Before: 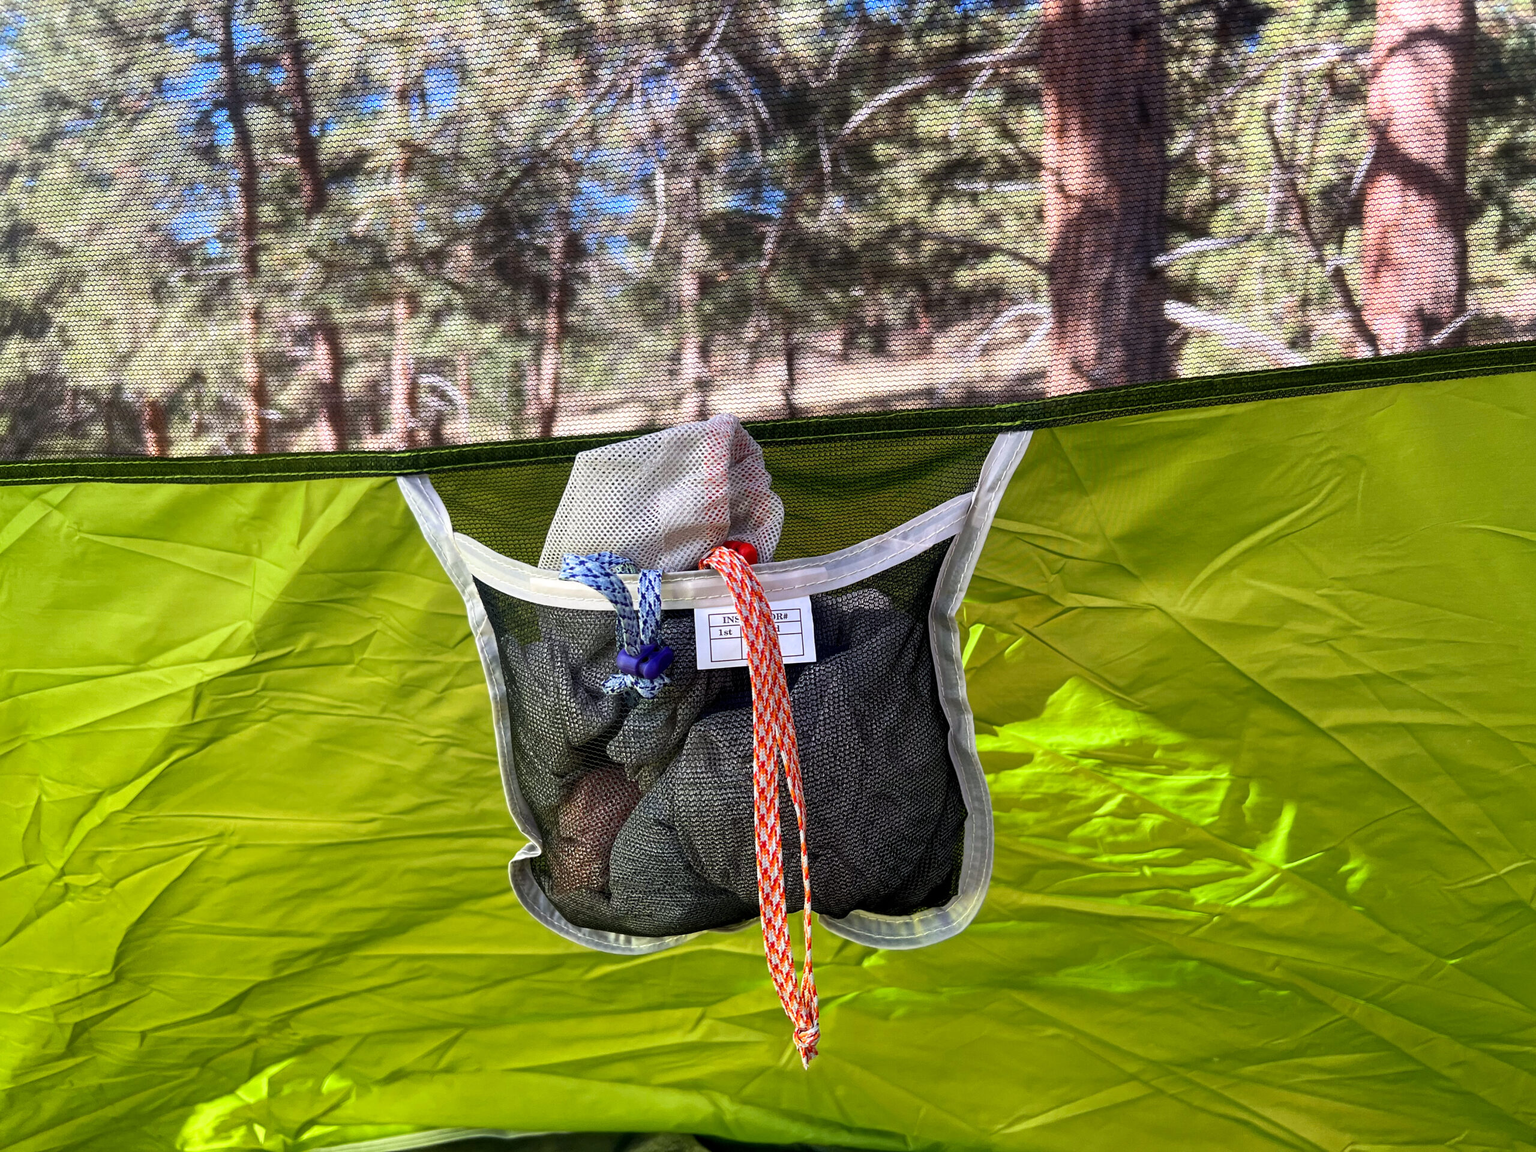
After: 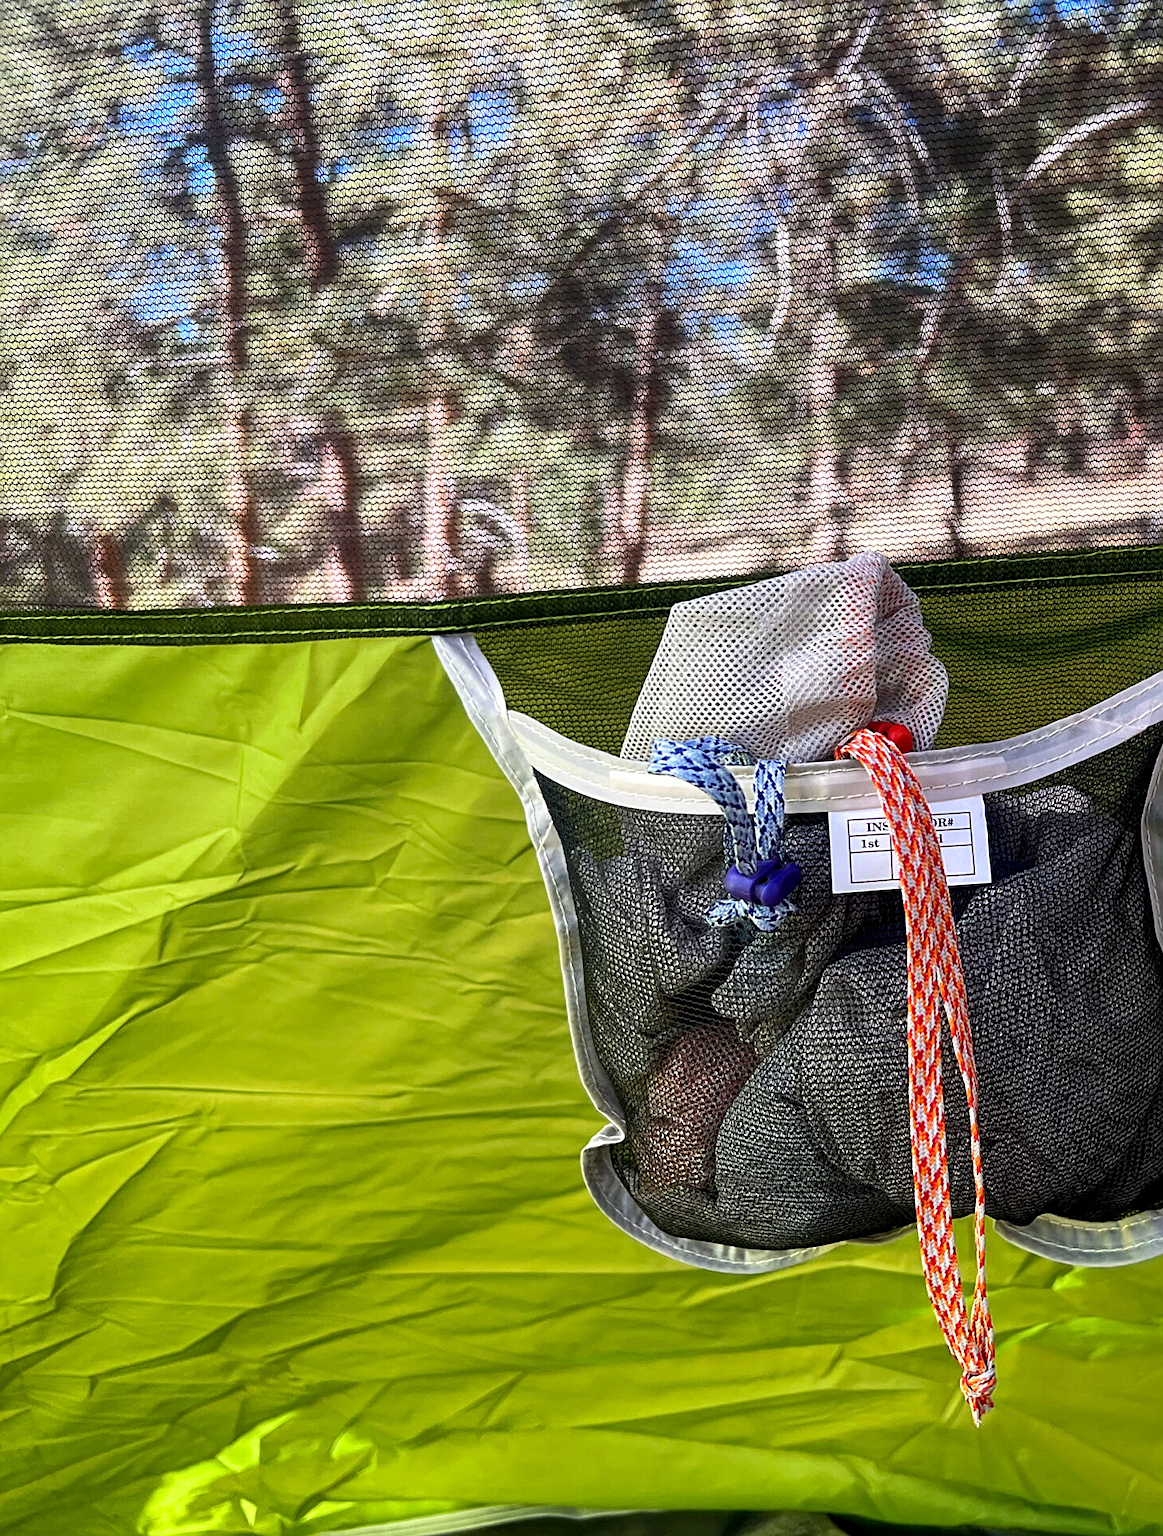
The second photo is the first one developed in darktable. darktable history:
crop: left 4.778%, right 38.409%
sharpen: on, module defaults
